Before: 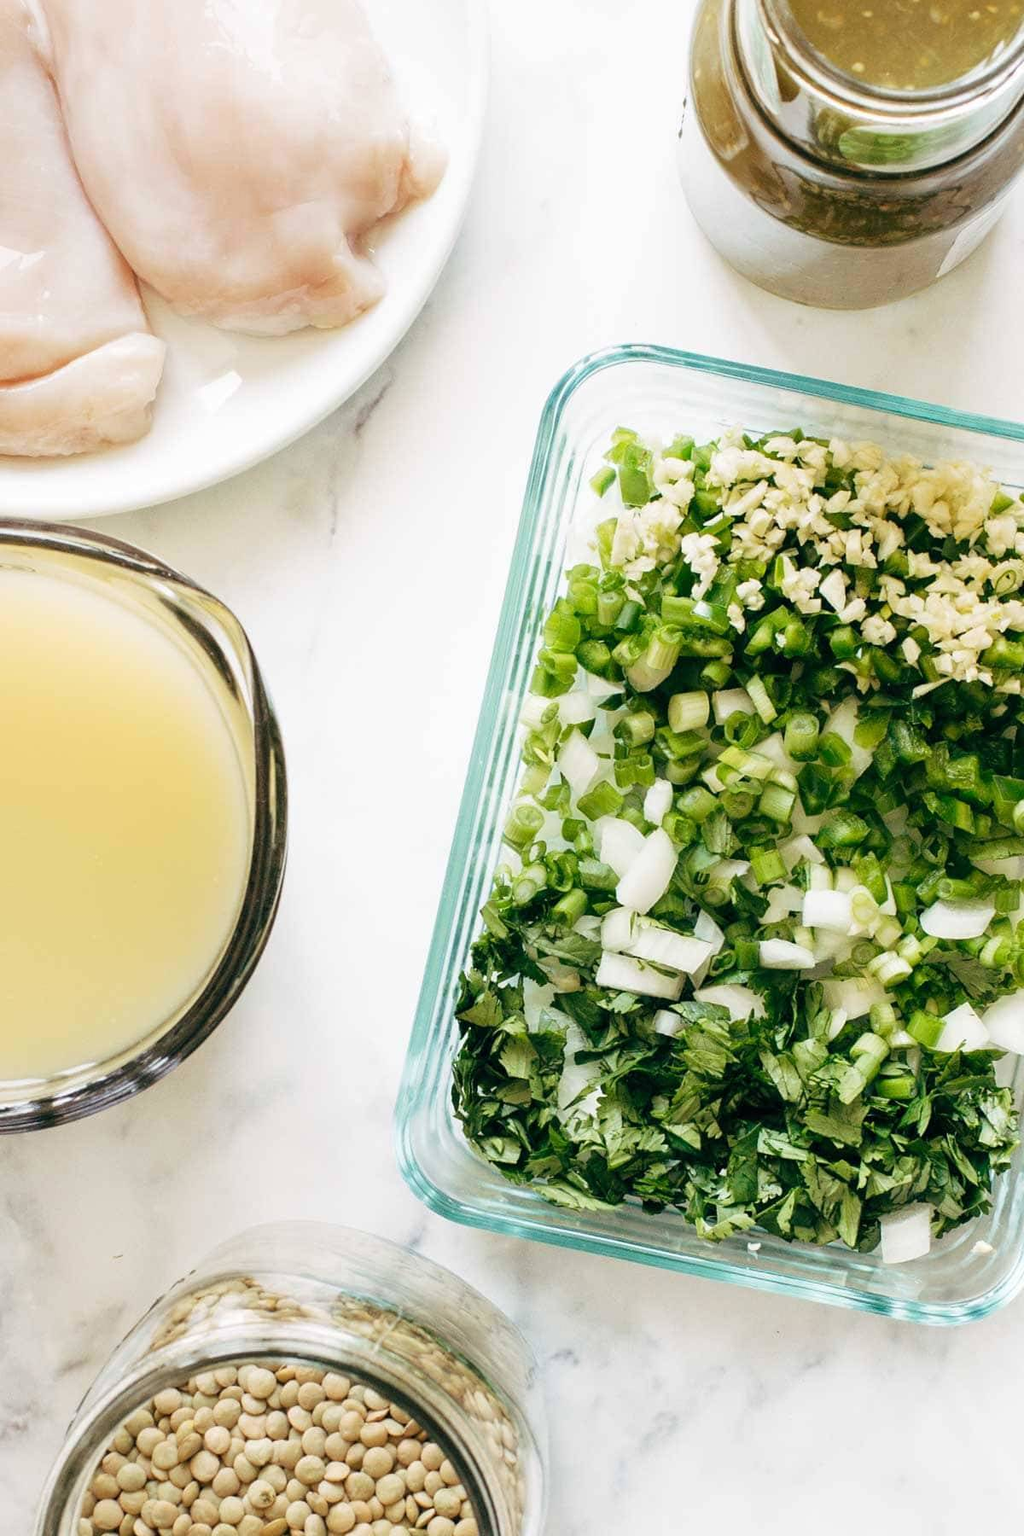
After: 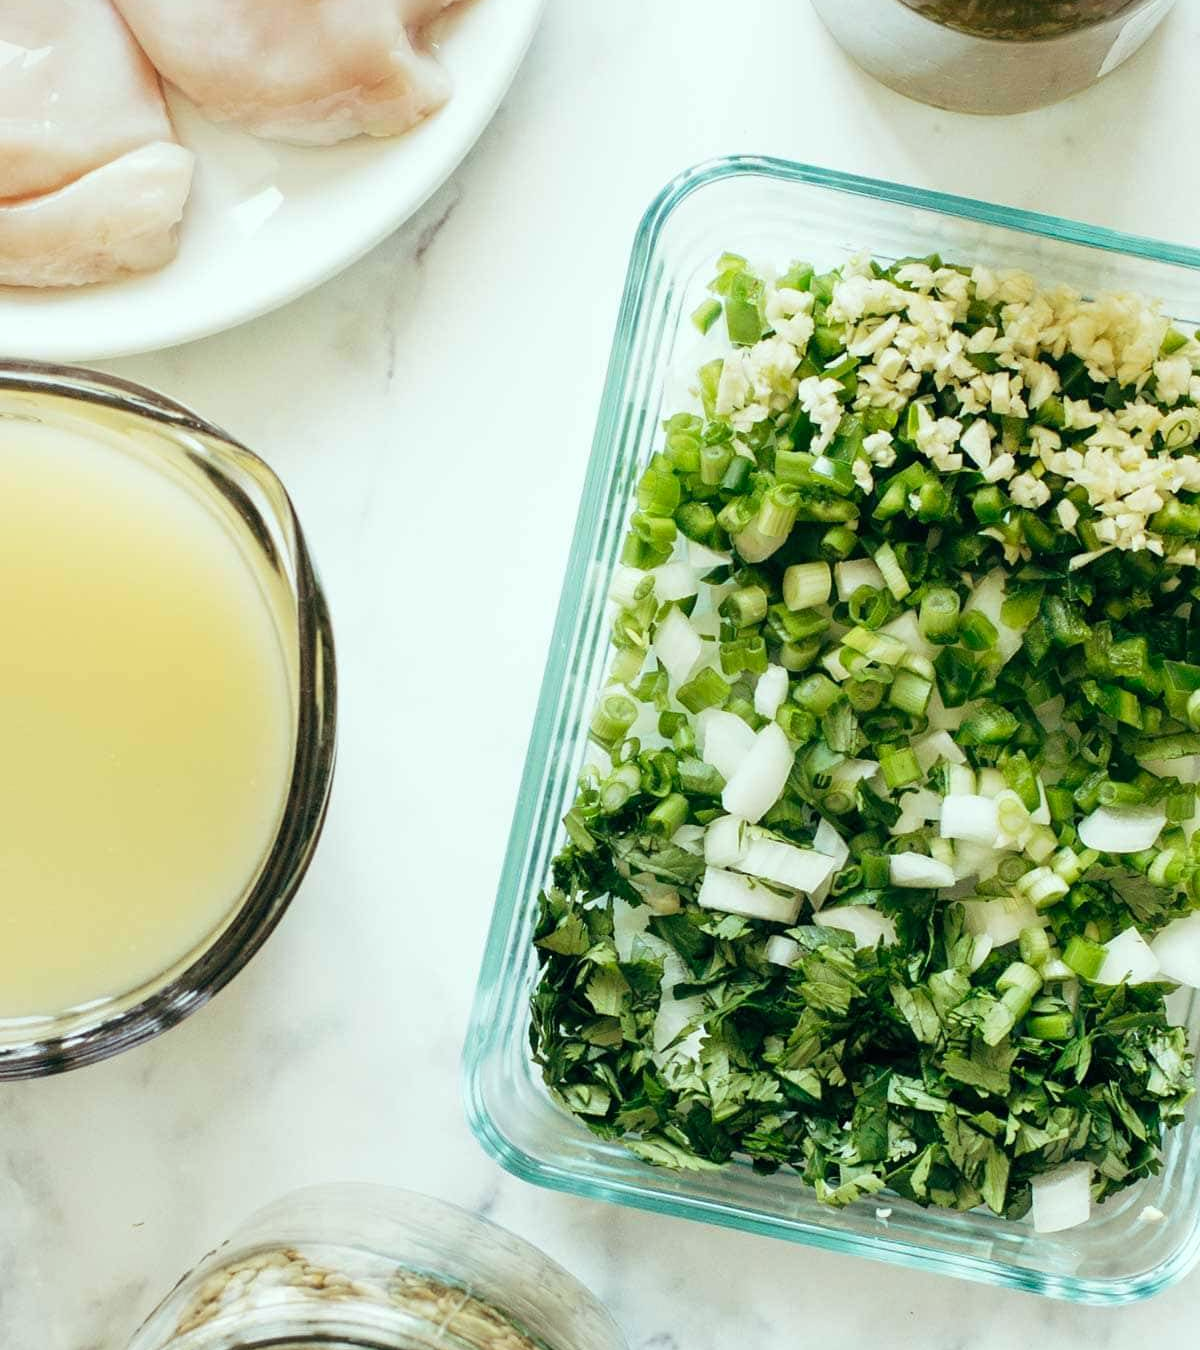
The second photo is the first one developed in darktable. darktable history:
color correction: highlights a* -6.69, highlights b* 0.49
crop: top 13.819%, bottom 11.169%
